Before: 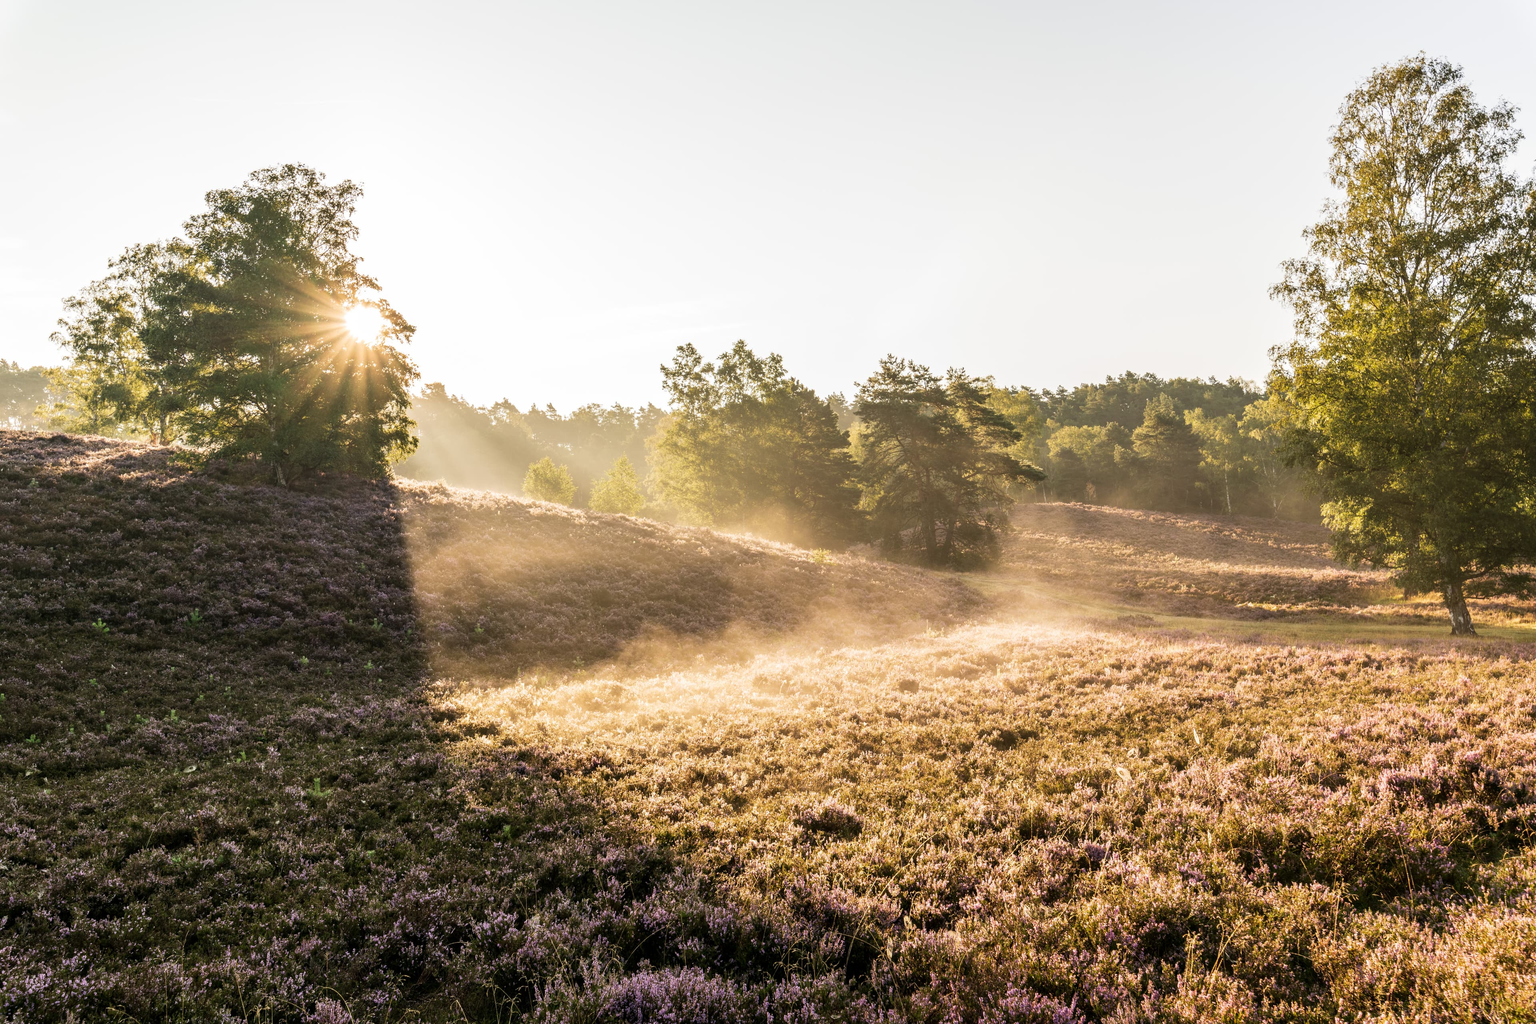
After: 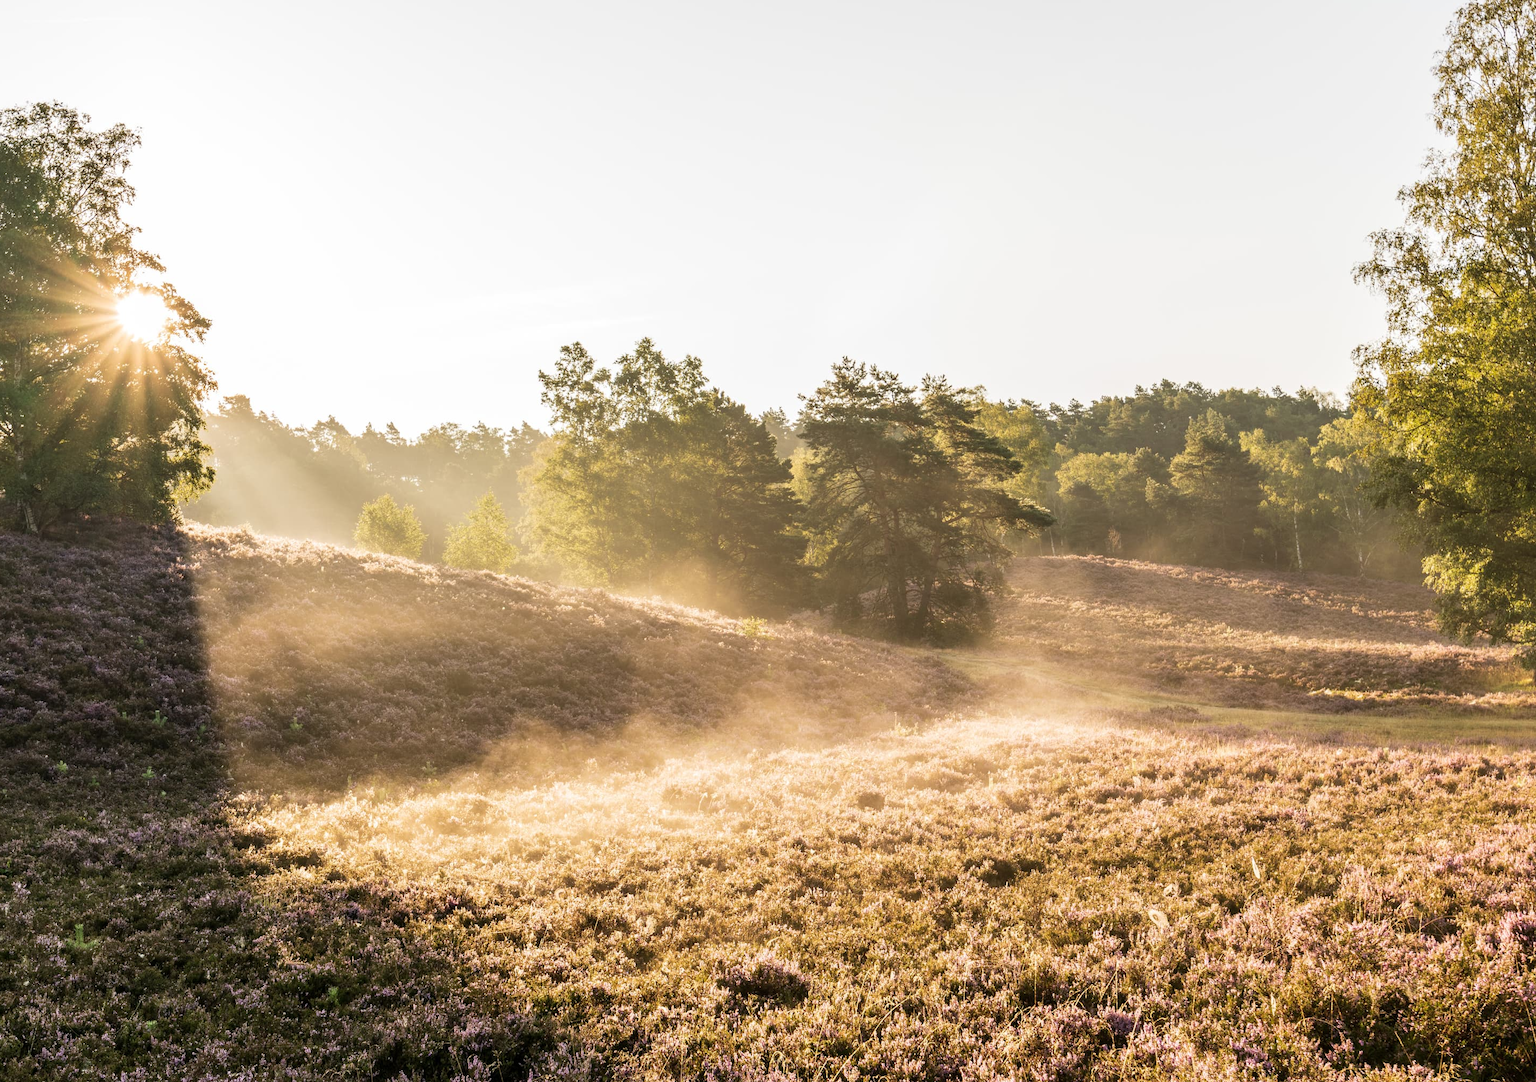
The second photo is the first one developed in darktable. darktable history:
crop: left 16.809%, top 8.576%, right 8.444%, bottom 12.437%
